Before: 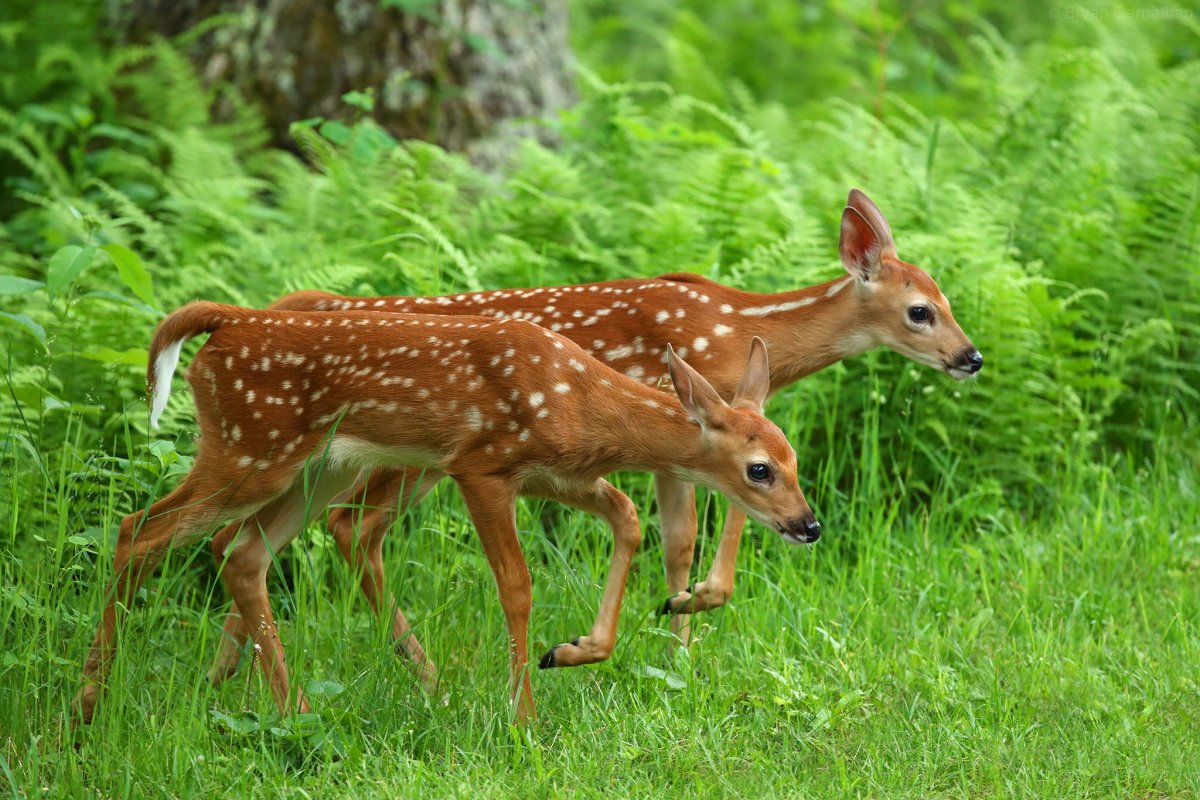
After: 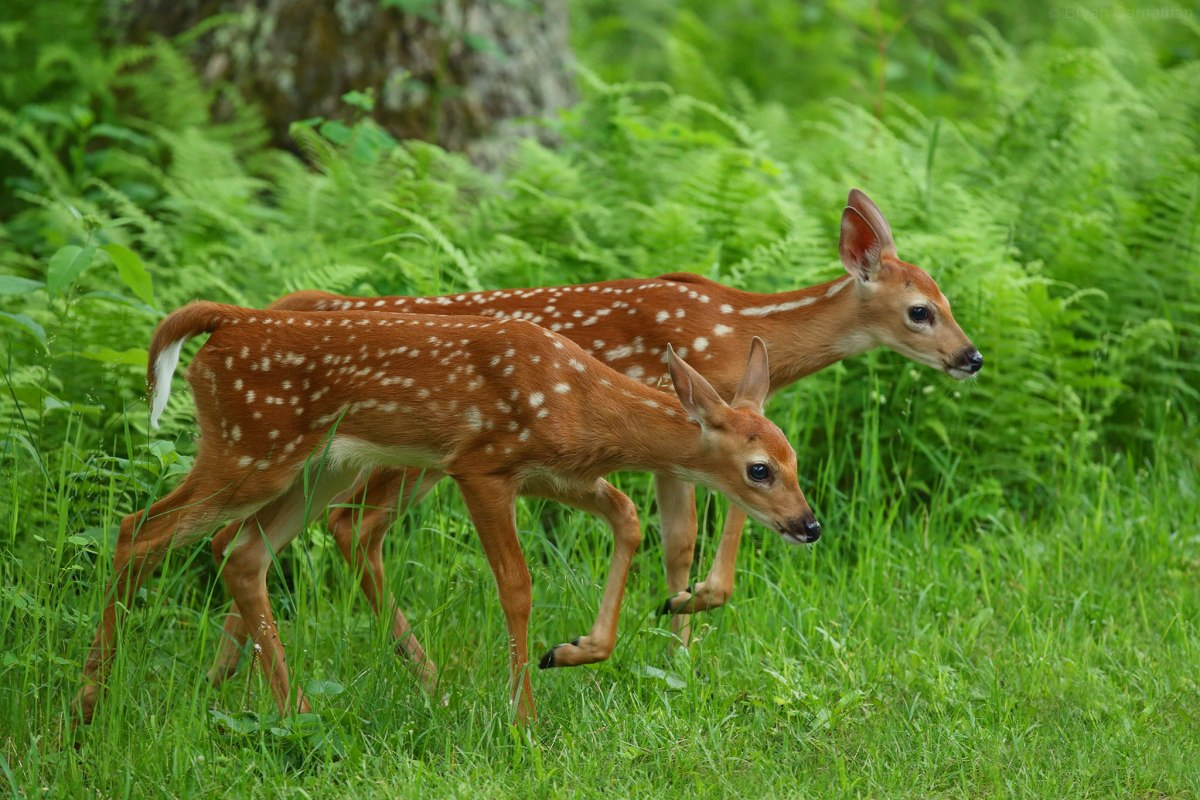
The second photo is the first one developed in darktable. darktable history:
tone equalizer: -8 EV 0.254 EV, -7 EV 0.404 EV, -6 EV 0.421 EV, -5 EV 0.213 EV, -3 EV -0.248 EV, -2 EV -0.39 EV, -1 EV -0.403 EV, +0 EV -0.244 EV, mask exposure compensation -0.492 EV
